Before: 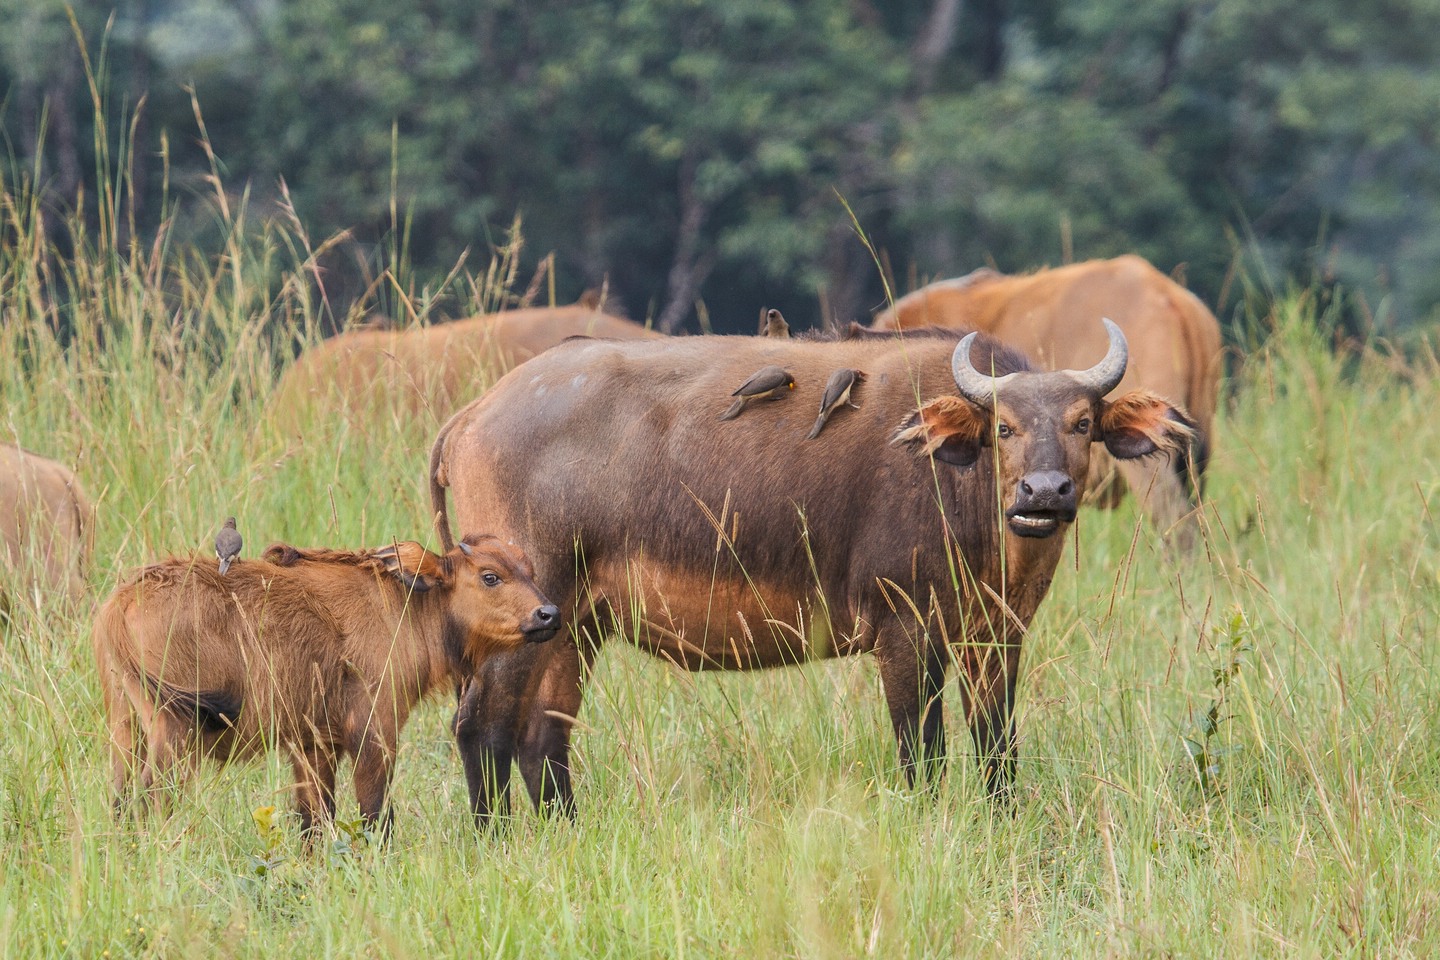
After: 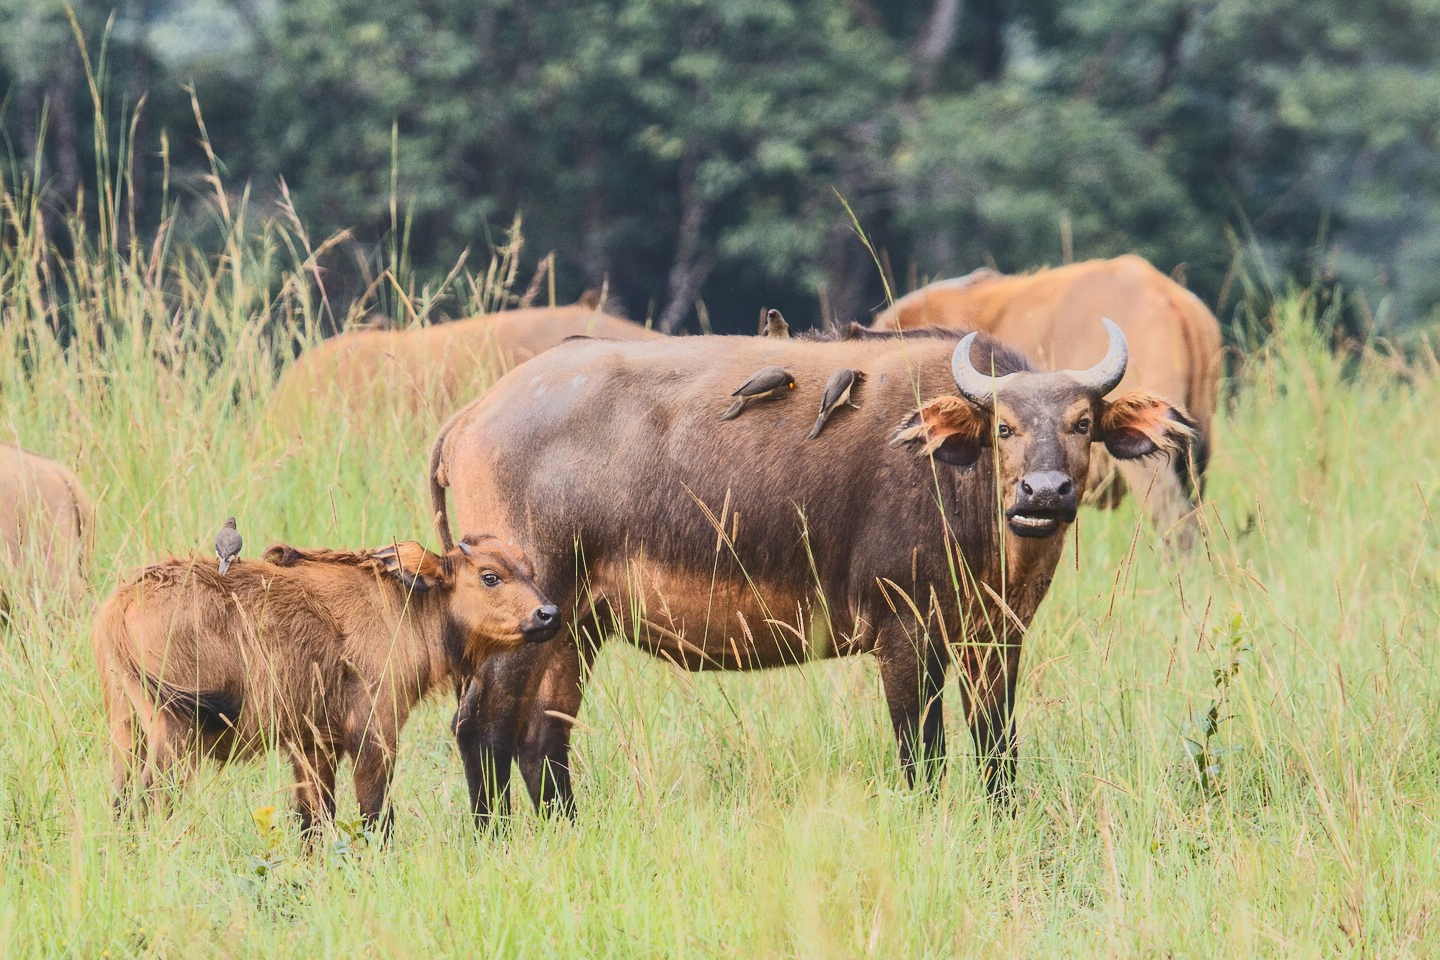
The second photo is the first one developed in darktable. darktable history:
tone curve: curves: ch0 [(0, 0) (0.003, 0.108) (0.011, 0.113) (0.025, 0.113) (0.044, 0.121) (0.069, 0.132) (0.1, 0.145) (0.136, 0.158) (0.177, 0.182) (0.224, 0.215) (0.277, 0.27) (0.335, 0.341) (0.399, 0.424) (0.468, 0.528) (0.543, 0.622) (0.623, 0.721) (0.709, 0.79) (0.801, 0.846) (0.898, 0.871) (1, 1)], color space Lab, independent channels, preserve colors none
